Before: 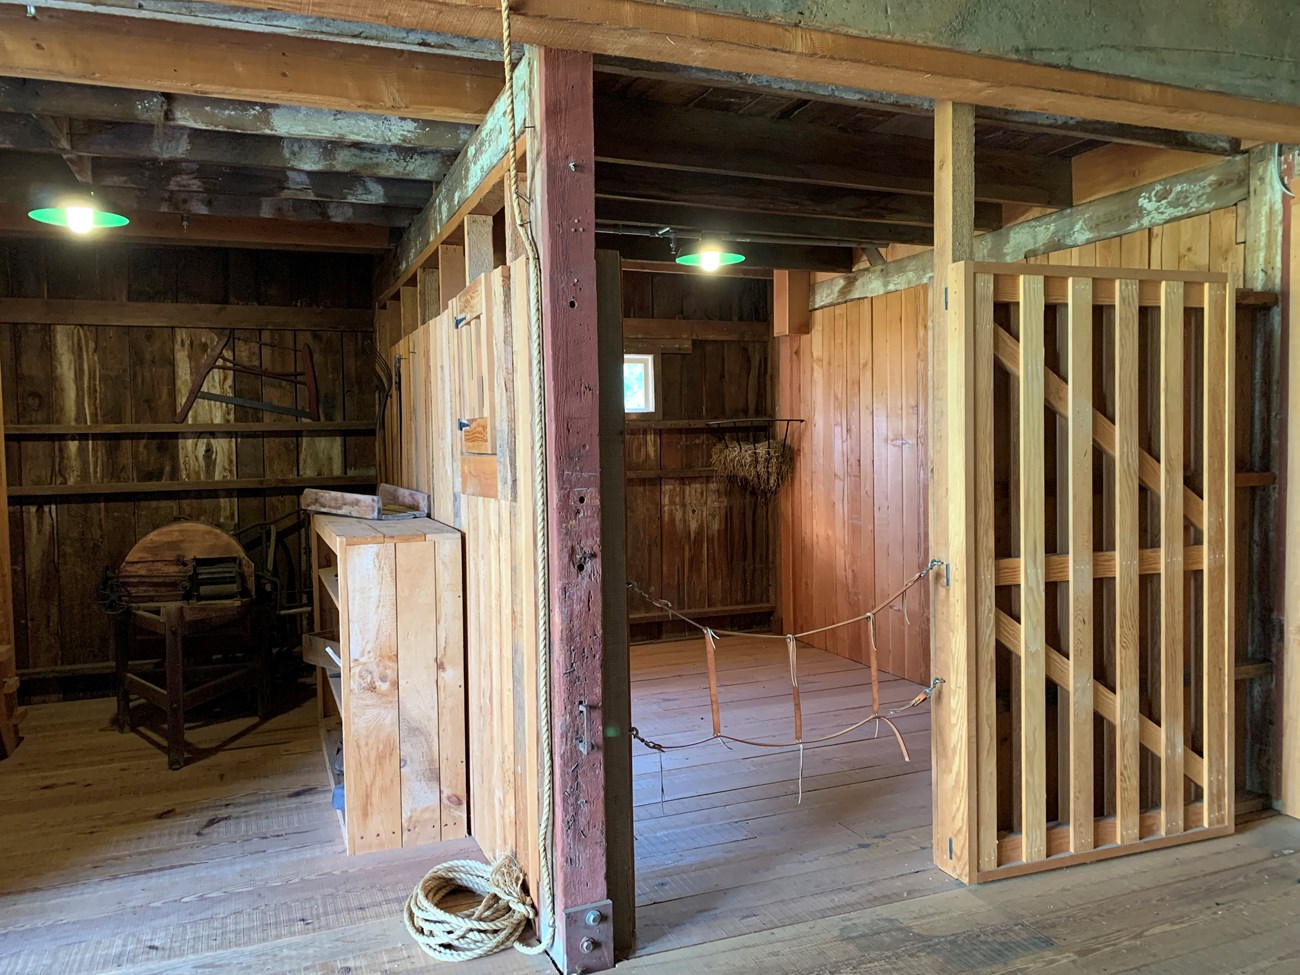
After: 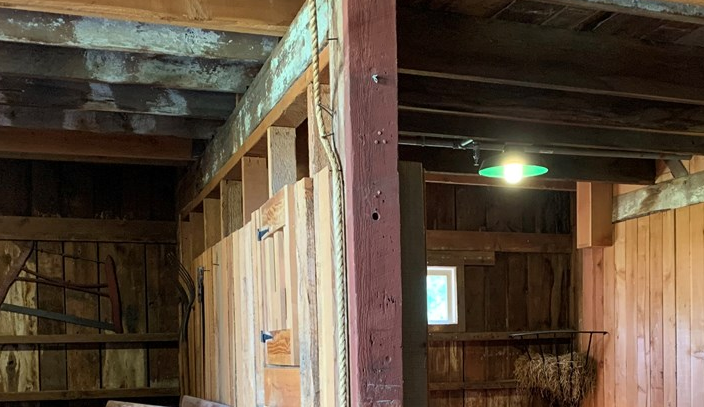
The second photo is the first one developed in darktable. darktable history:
crop: left 15.204%, top 9.118%, right 30.604%, bottom 49.066%
